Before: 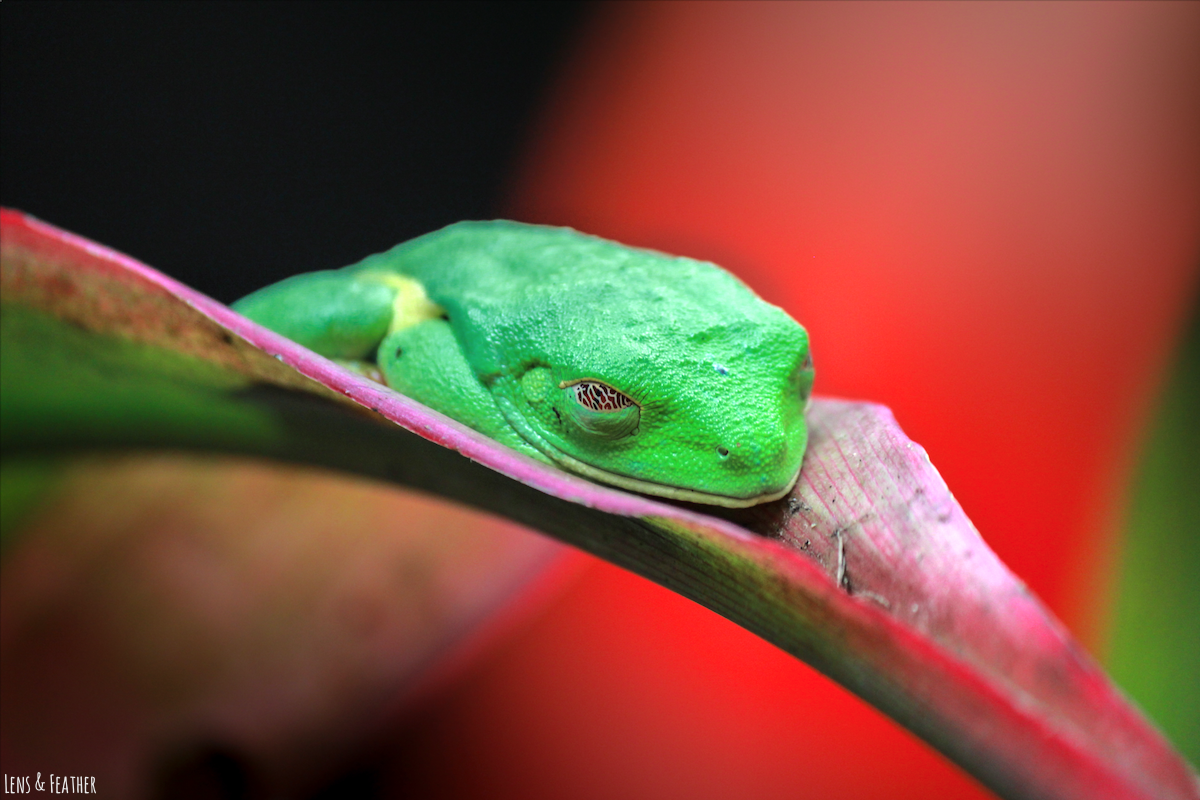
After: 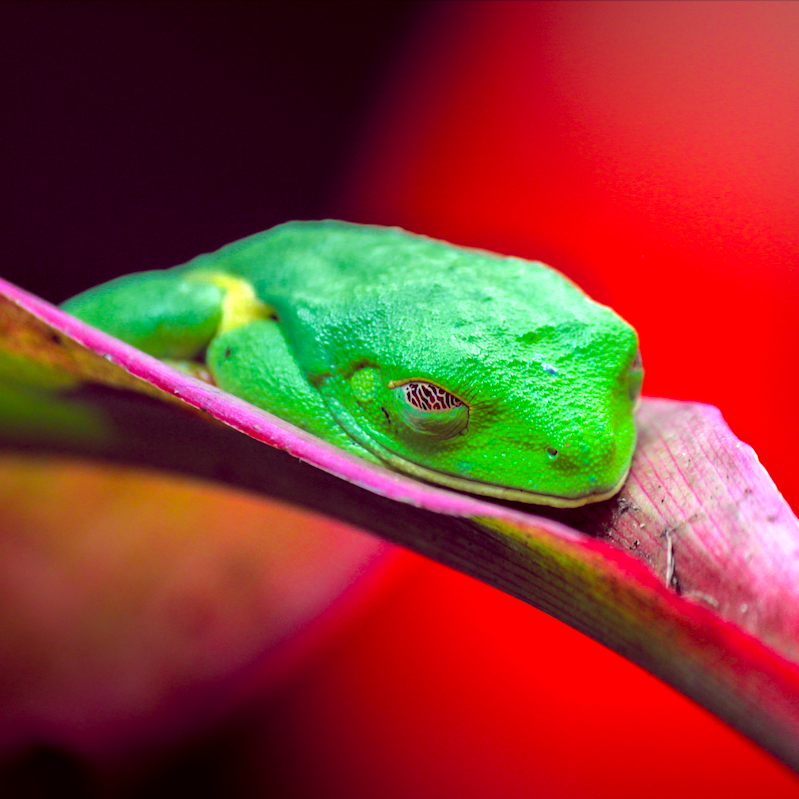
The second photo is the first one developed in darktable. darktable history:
color correction: highlights a* -3.28, highlights b* -6.24, shadows a* 3.1, shadows b* 5.19
crop and rotate: left 14.292%, right 19.041%
color balance rgb: shadows lift › chroma 6.43%, shadows lift › hue 305.74°, highlights gain › chroma 2.43%, highlights gain › hue 35.74°, global offset › chroma 0.28%, global offset › hue 320.29°, linear chroma grading › global chroma 5.5%, perceptual saturation grading › global saturation 30%, contrast 5.15%
